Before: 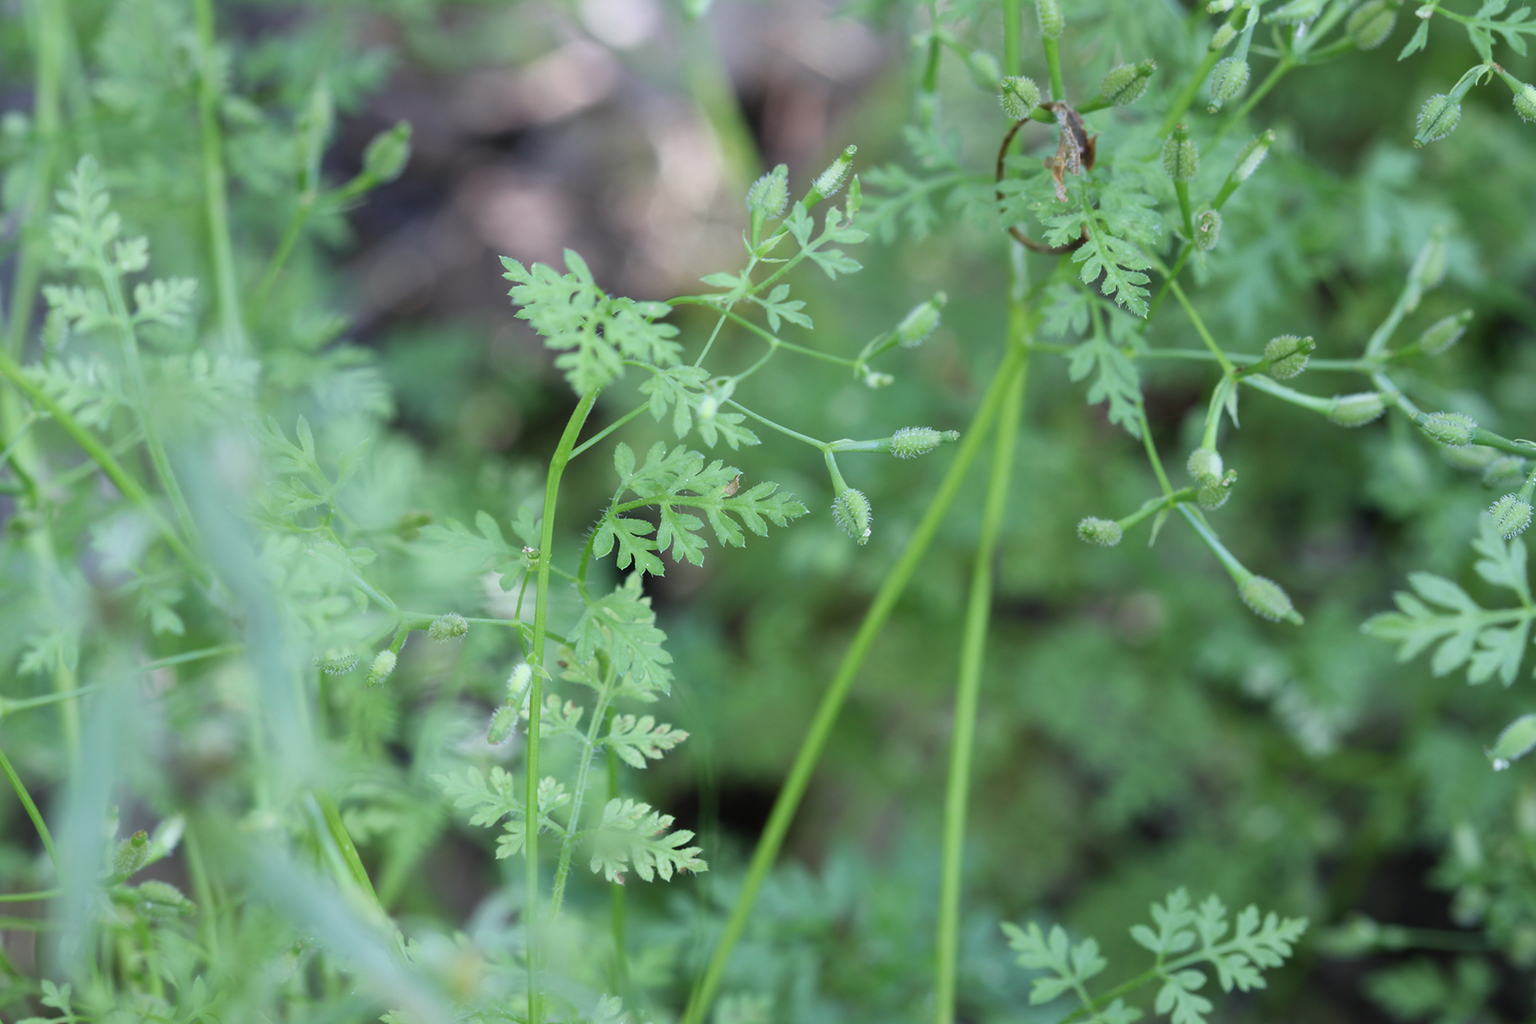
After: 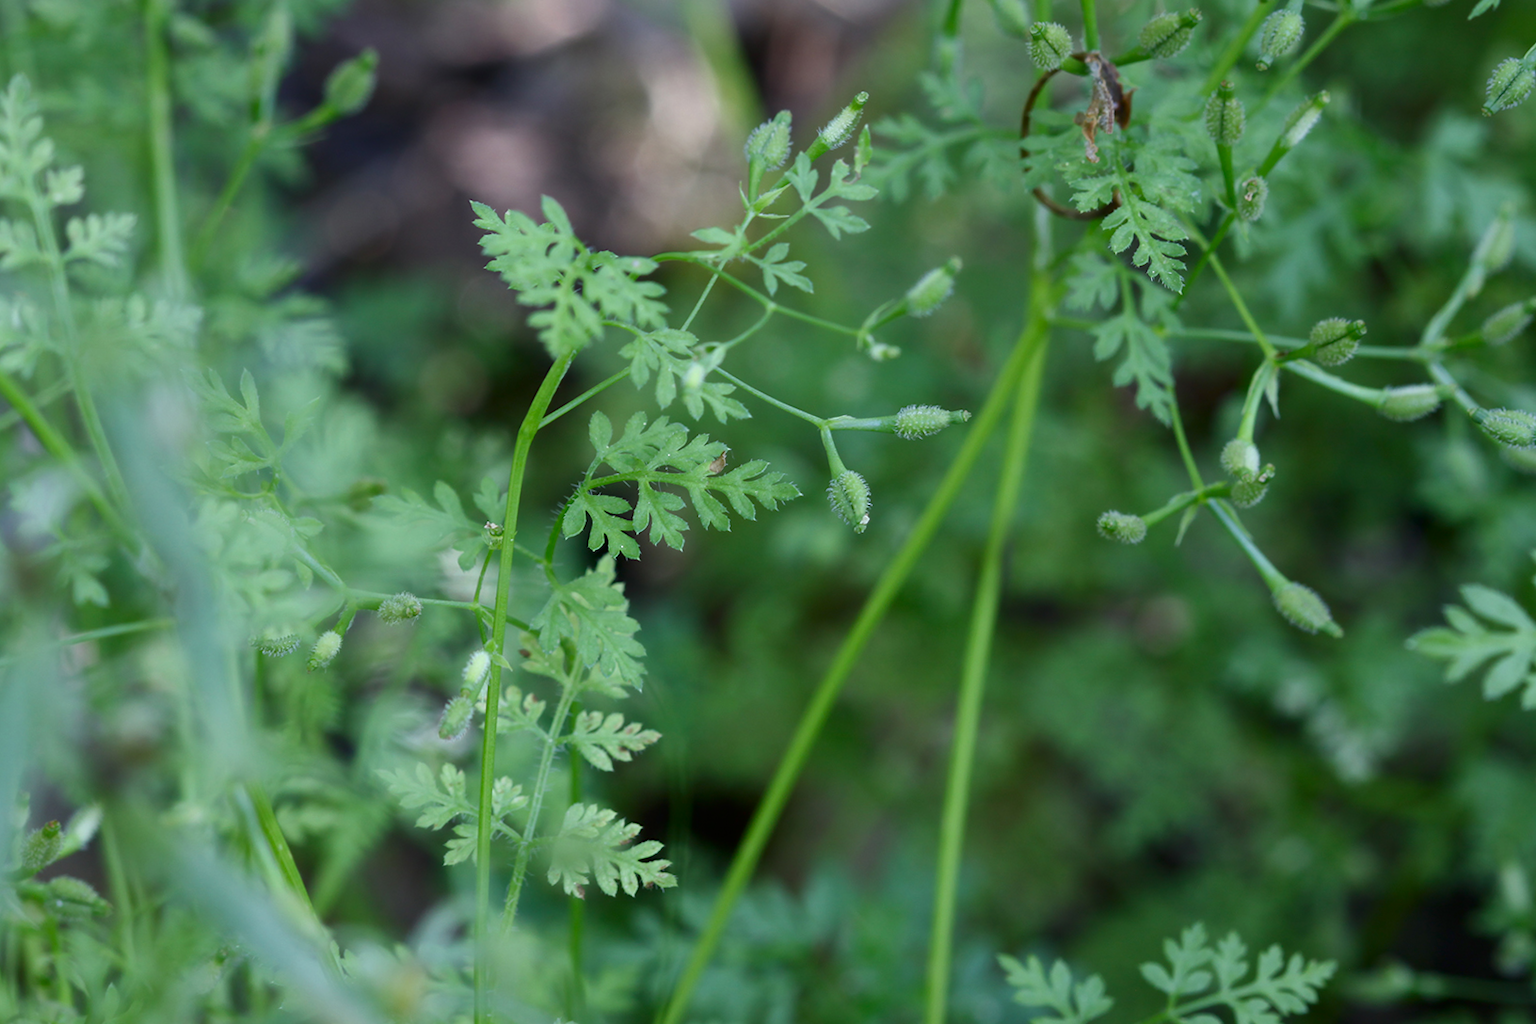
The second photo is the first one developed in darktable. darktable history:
contrast brightness saturation: brightness -0.2, saturation 0.08
crop and rotate: angle -1.96°, left 3.097%, top 4.154%, right 1.586%, bottom 0.529%
